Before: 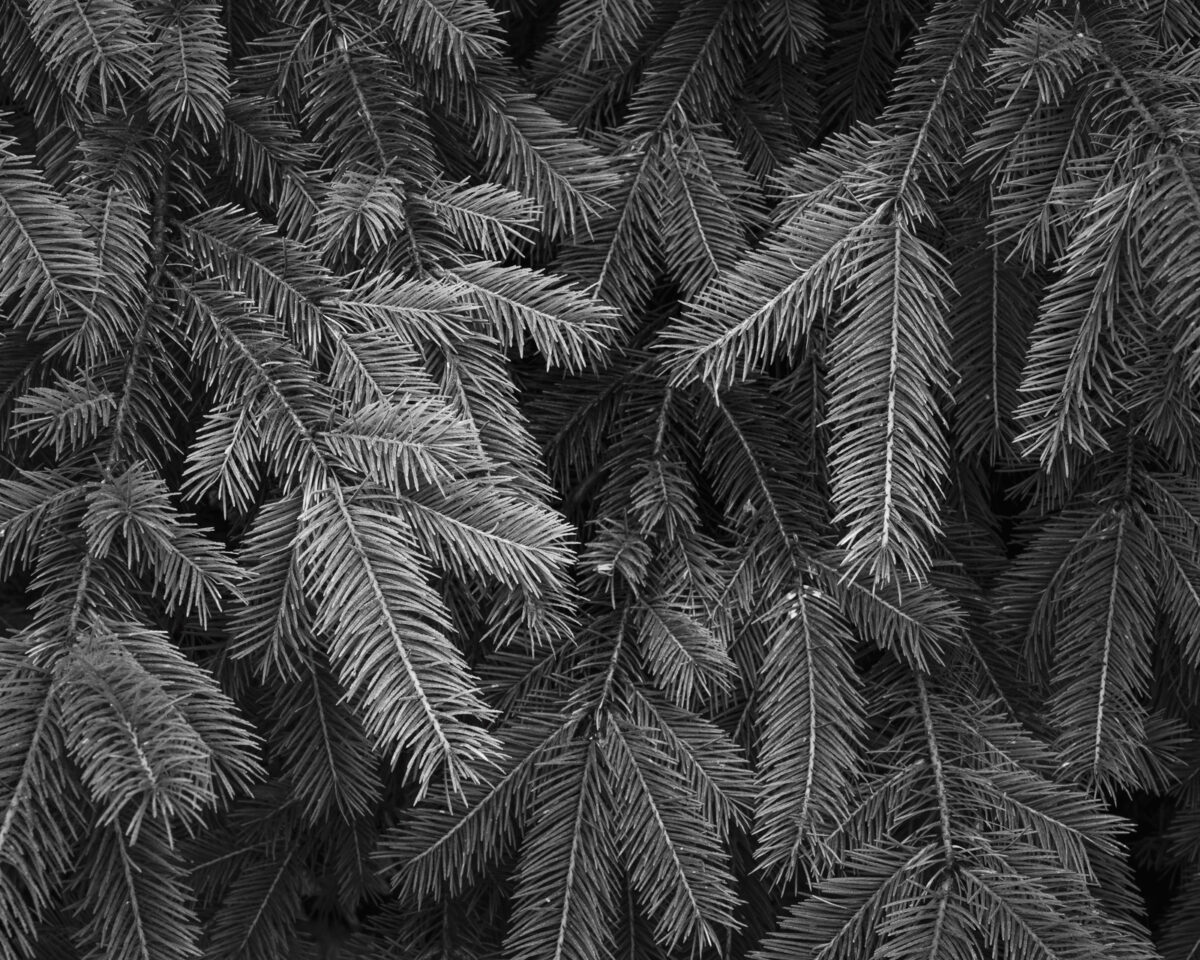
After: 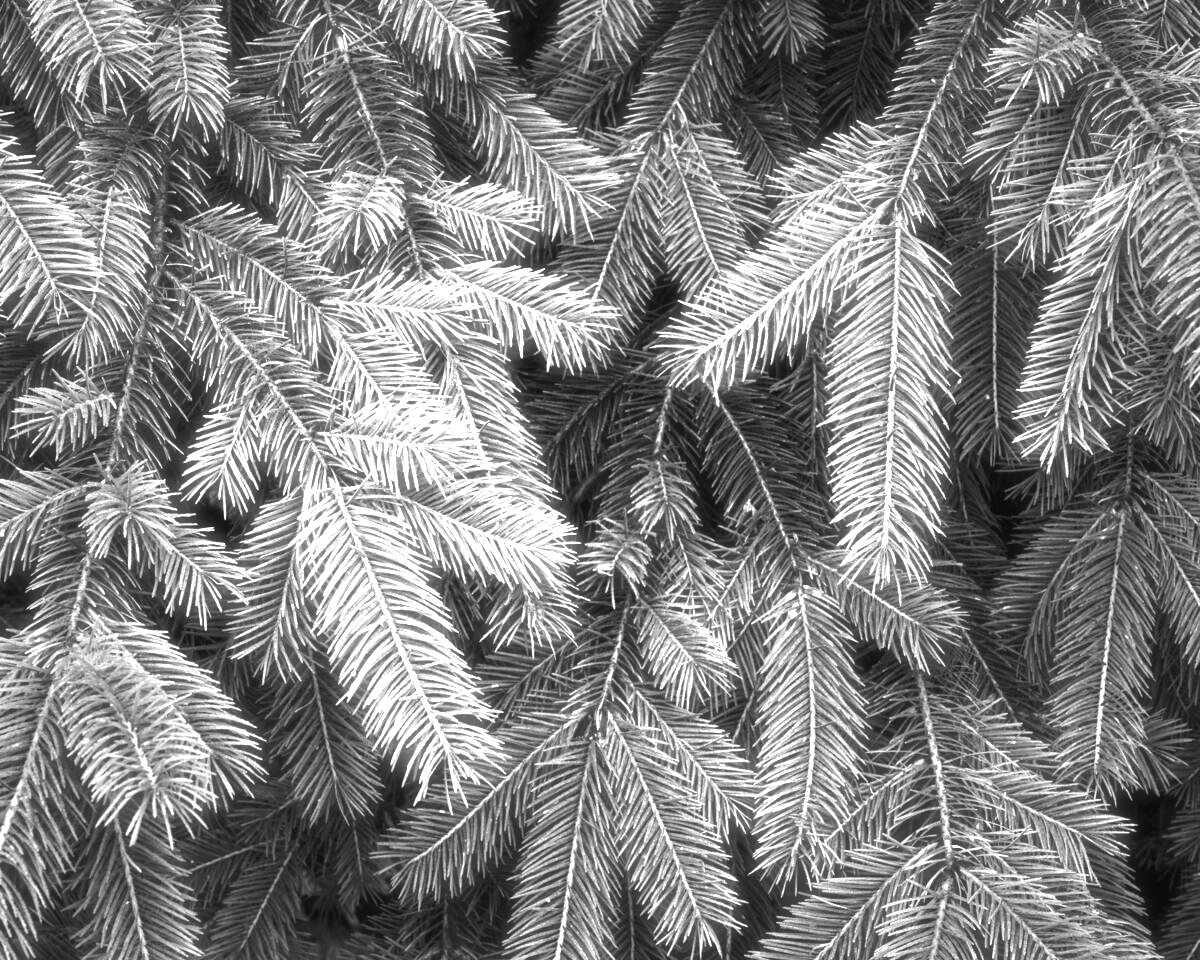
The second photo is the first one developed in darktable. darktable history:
levels: levels [0, 0.281, 0.562]
haze removal: strength -0.104, adaptive false
color zones: curves: ch0 [(0, 0.497) (0.143, 0.5) (0.286, 0.5) (0.429, 0.483) (0.571, 0.116) (0.714, -0.006) (0.857, 0.28) (1, 0.497)]
